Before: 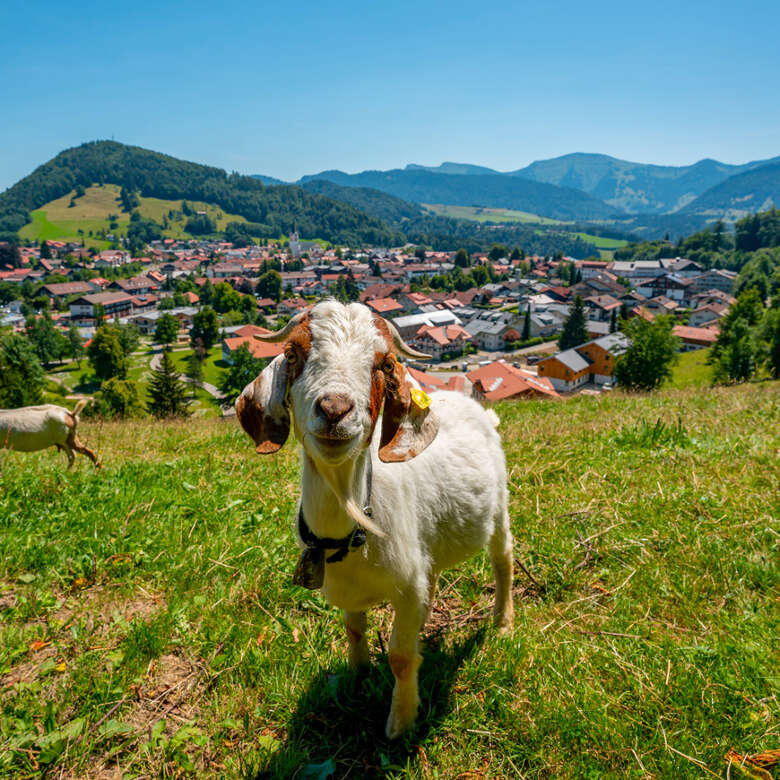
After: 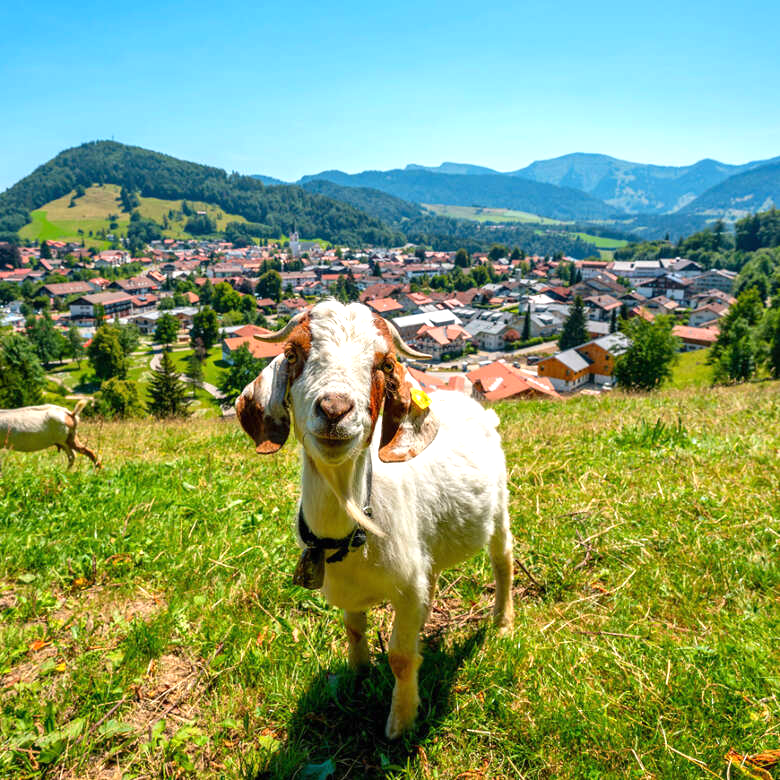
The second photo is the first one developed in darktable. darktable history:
exposure: black level correction 0, exposure 0.7 EV, compensate highlight preservation false
